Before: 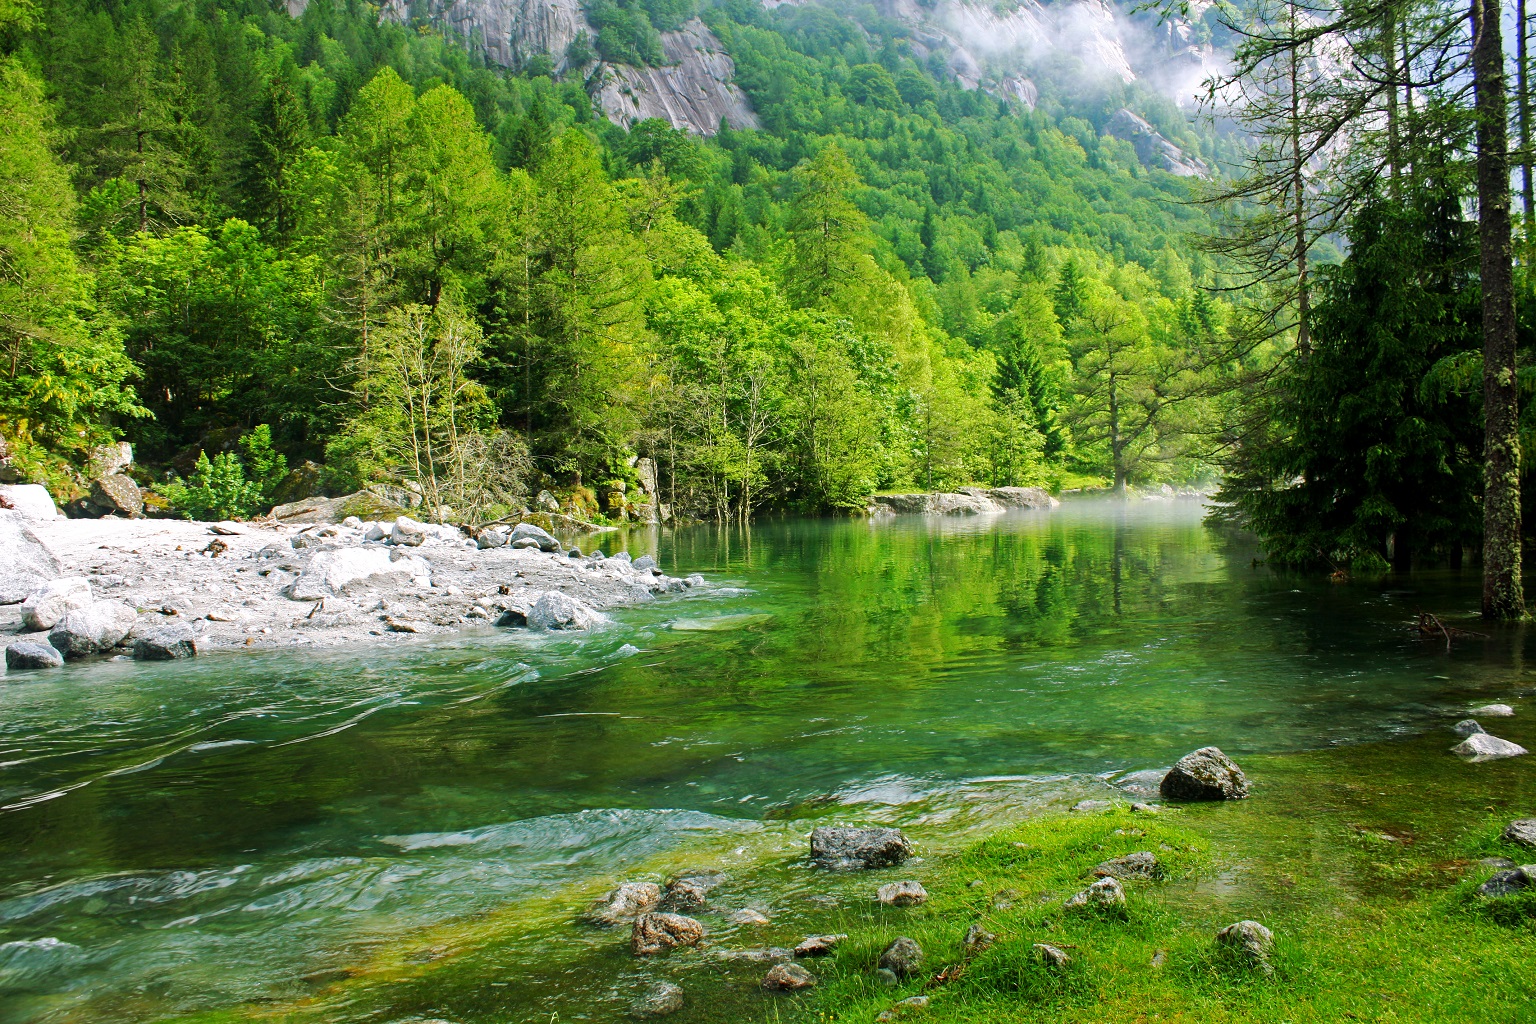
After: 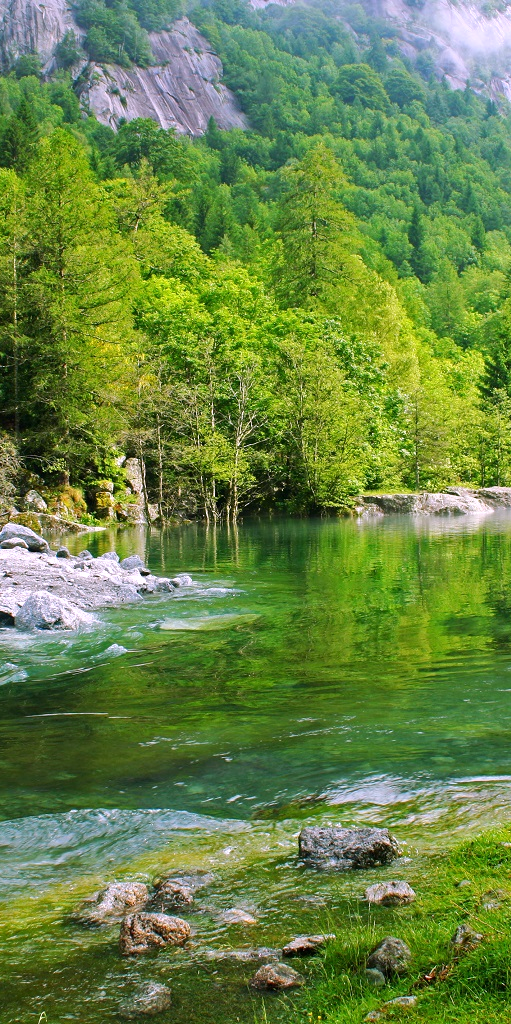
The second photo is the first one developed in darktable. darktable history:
crop: left 33.36%, right 33.36%
white balance: red 1.066, blue 1.119
